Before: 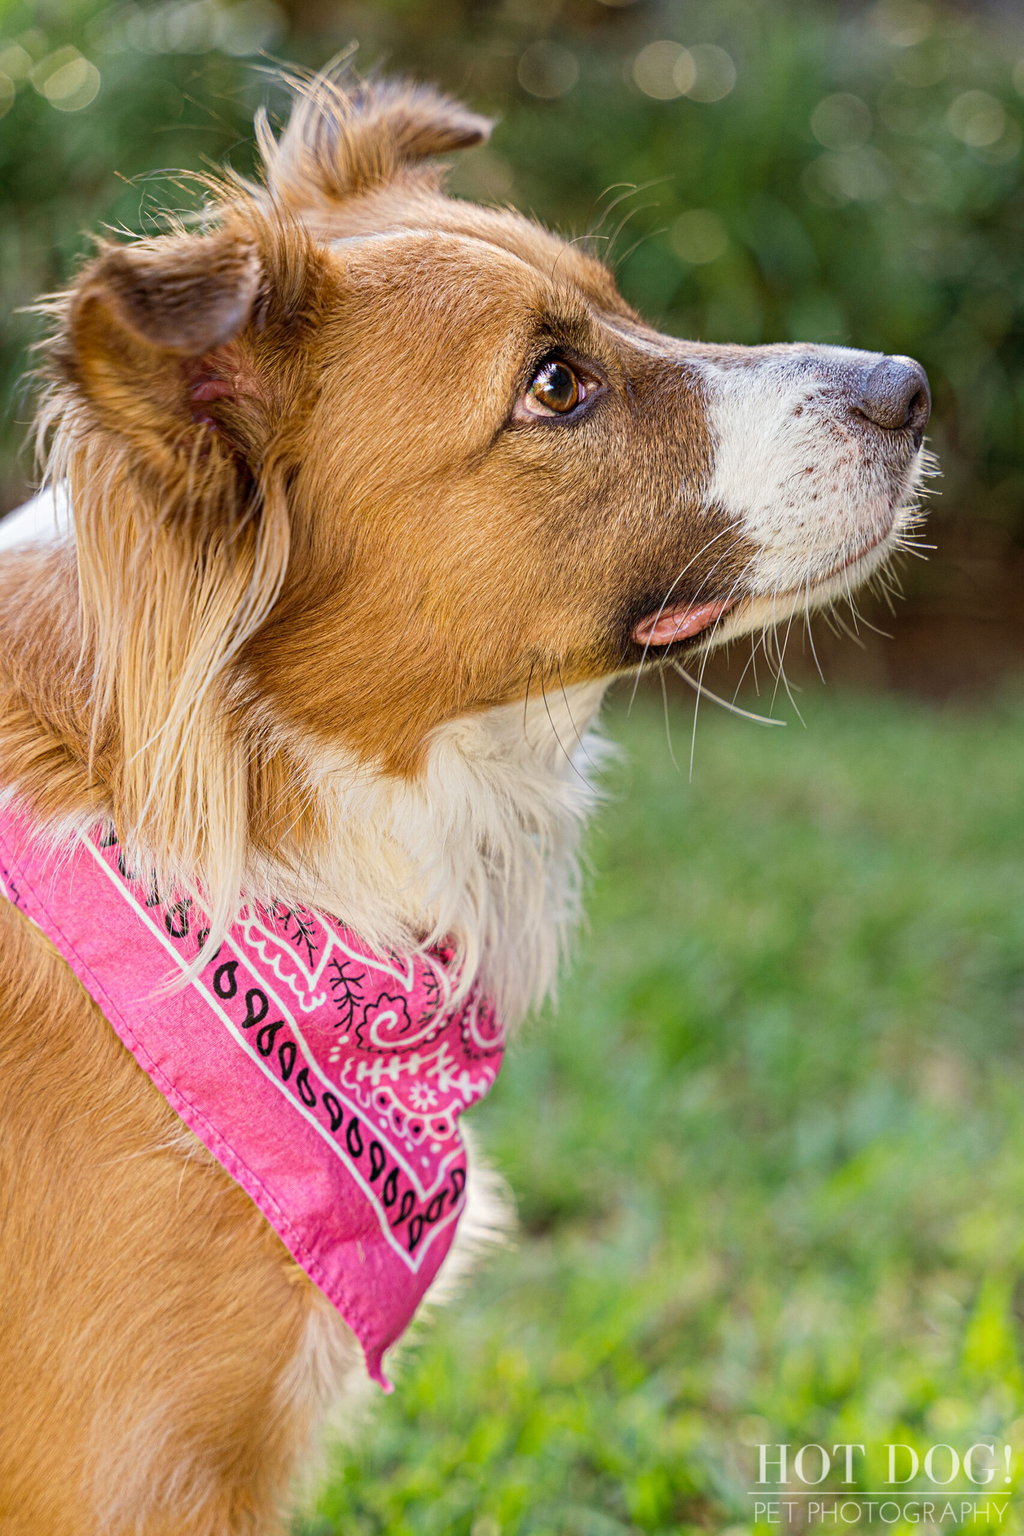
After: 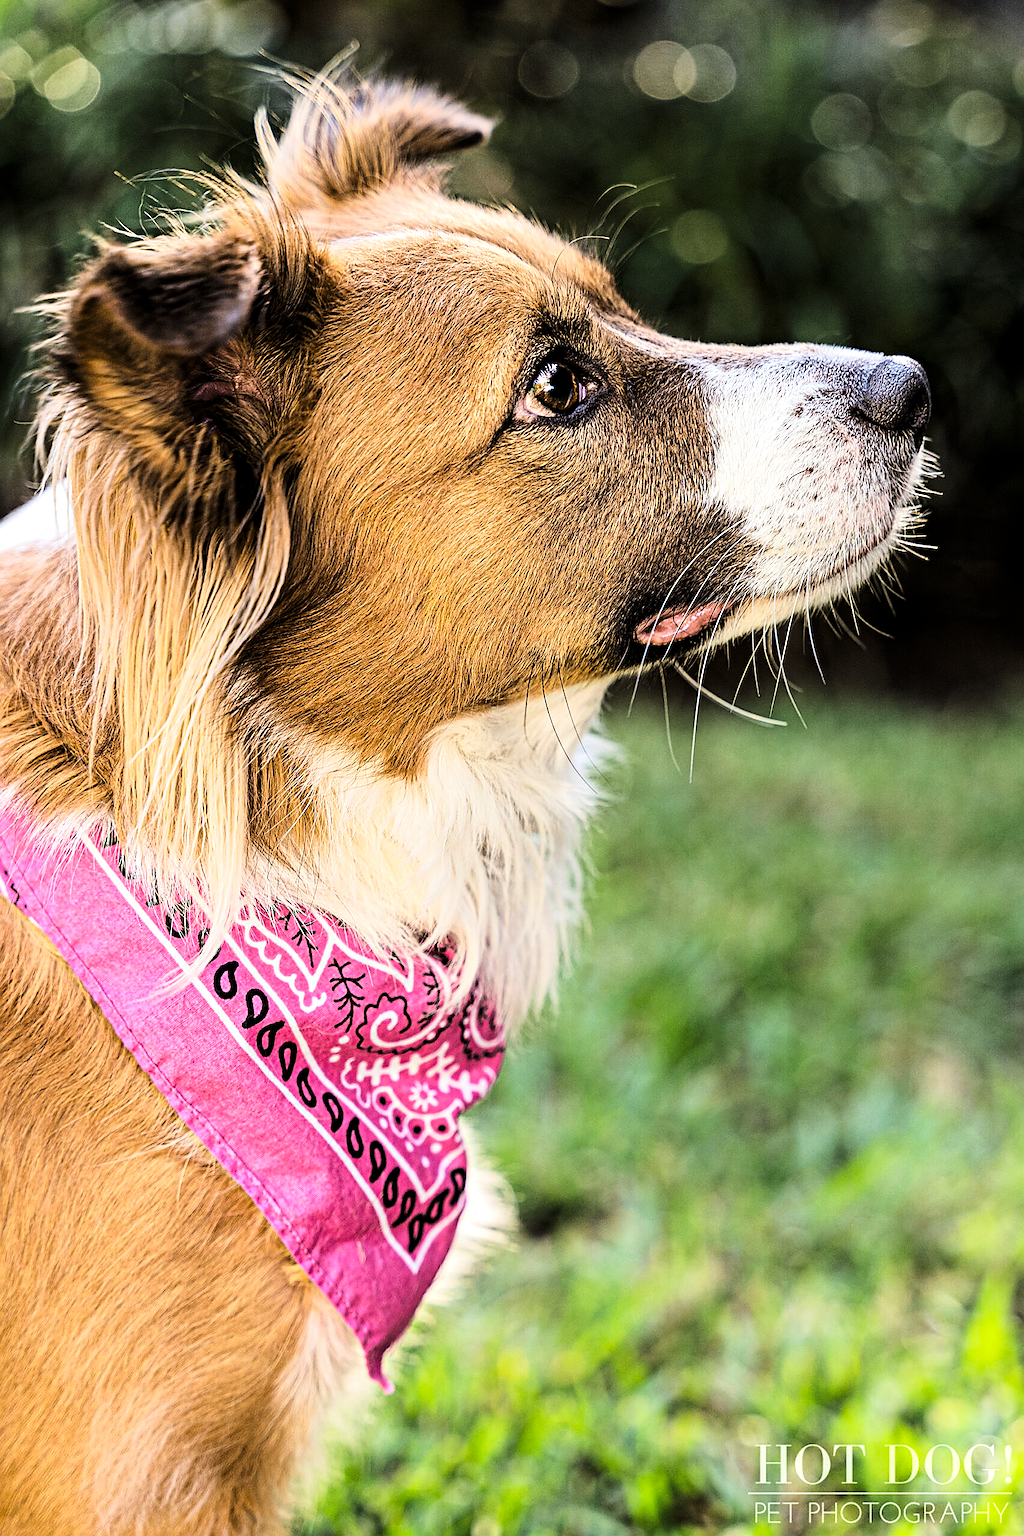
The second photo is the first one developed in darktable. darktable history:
sharpen: radius 1.387, amount 1.241, threshold 0.719
tone curve: curves: ch0 [(0, 0) (0.078, 0) (0.241, 0.056) (0.59, 0.574) (0.802, 0.868) (1, 1)], color space Lab, linked channels, preserve colors none
tone equalizer: -8 EV -0.441 EV, -7 EV -0.403 EV, -6 EV -0.305 EV, -5 EV -0.23 EV, -3 EV 0.238 EV, -2 EV 0.344 EV, -1 EV 0.365 EV, +0 EV 0.391 EV, edges refinement/feathering 500, mask exposure compensation -1.57 EV, preserve details no
